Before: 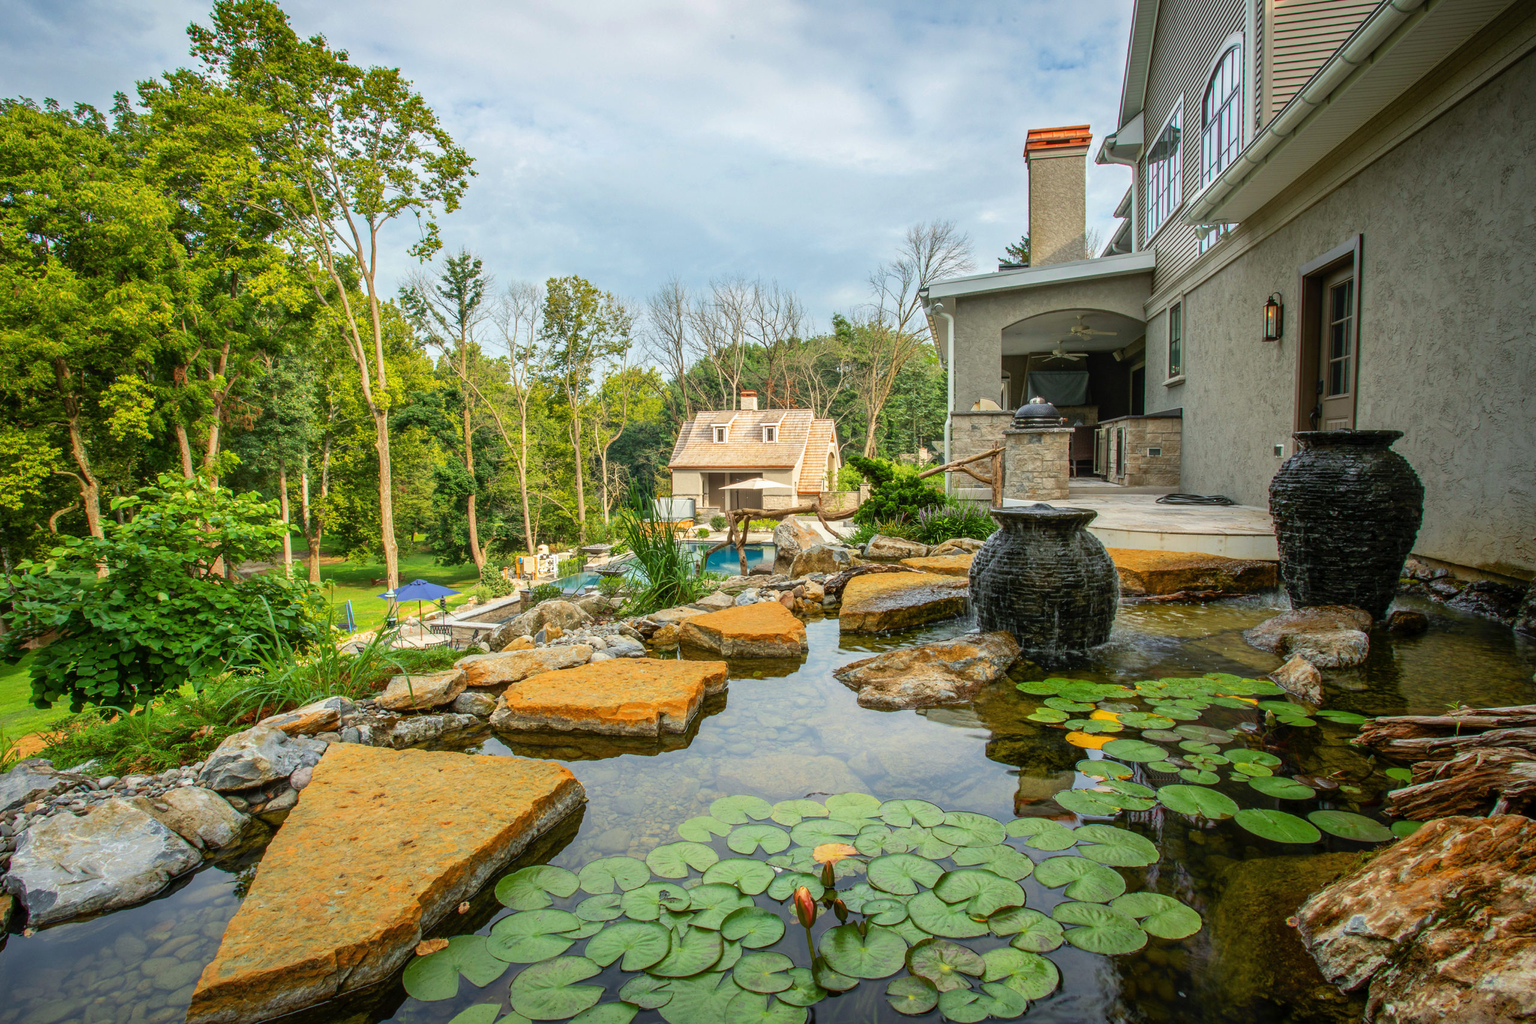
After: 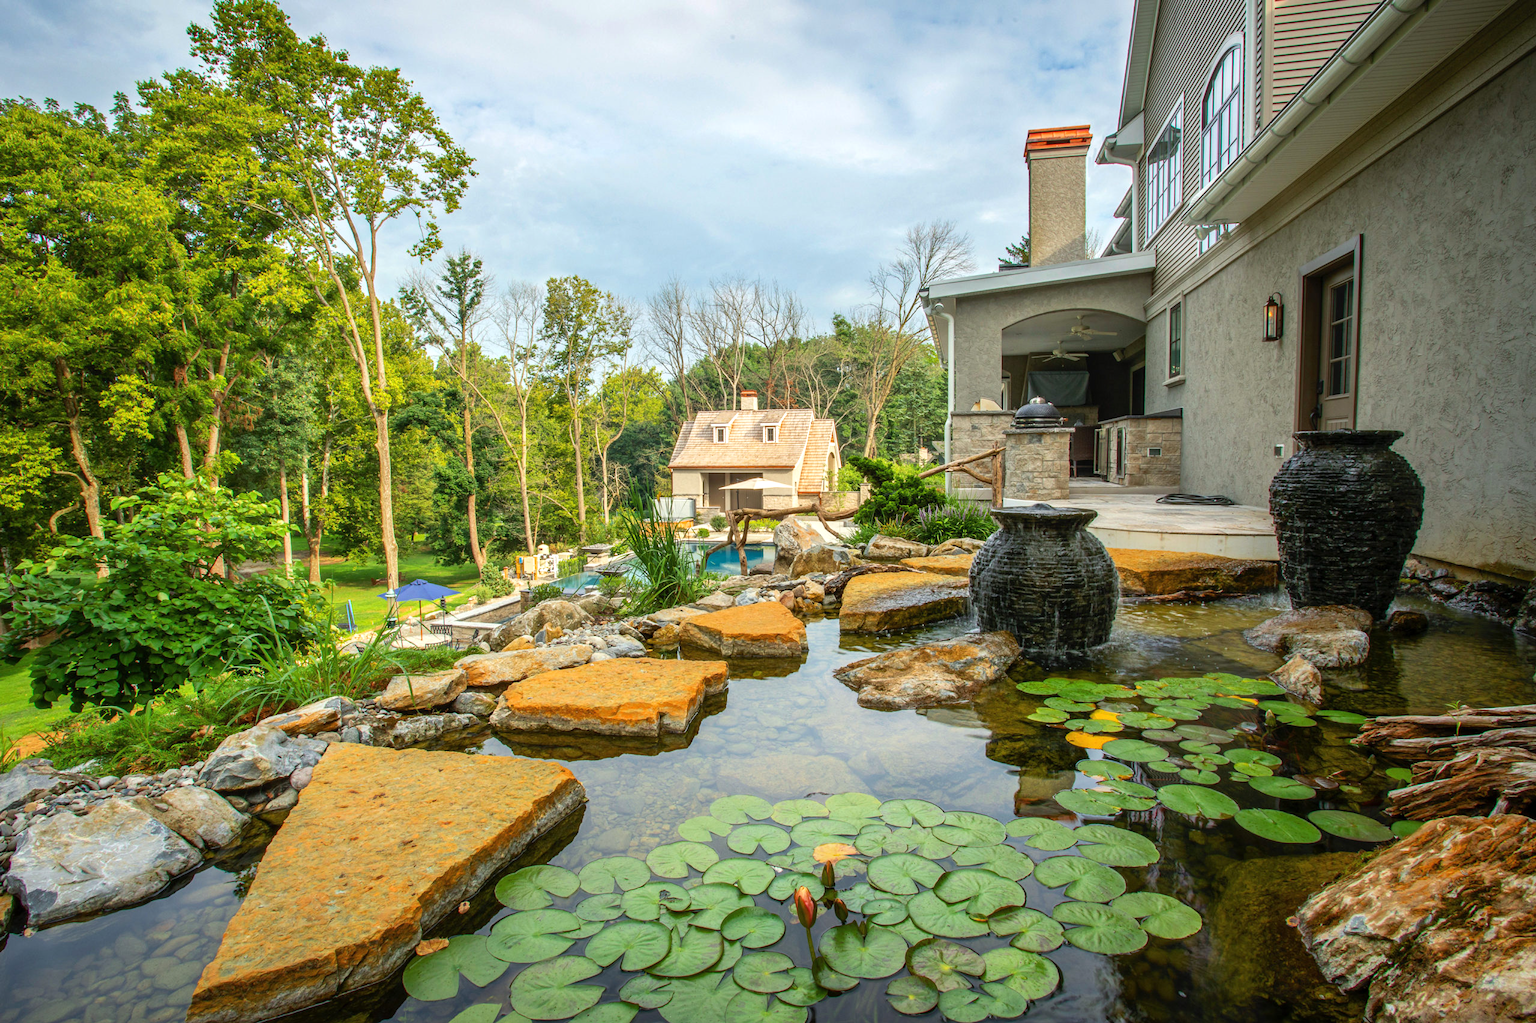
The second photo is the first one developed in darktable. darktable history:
exposure: exposure 0.197 EV, compensate highlight preservation false
